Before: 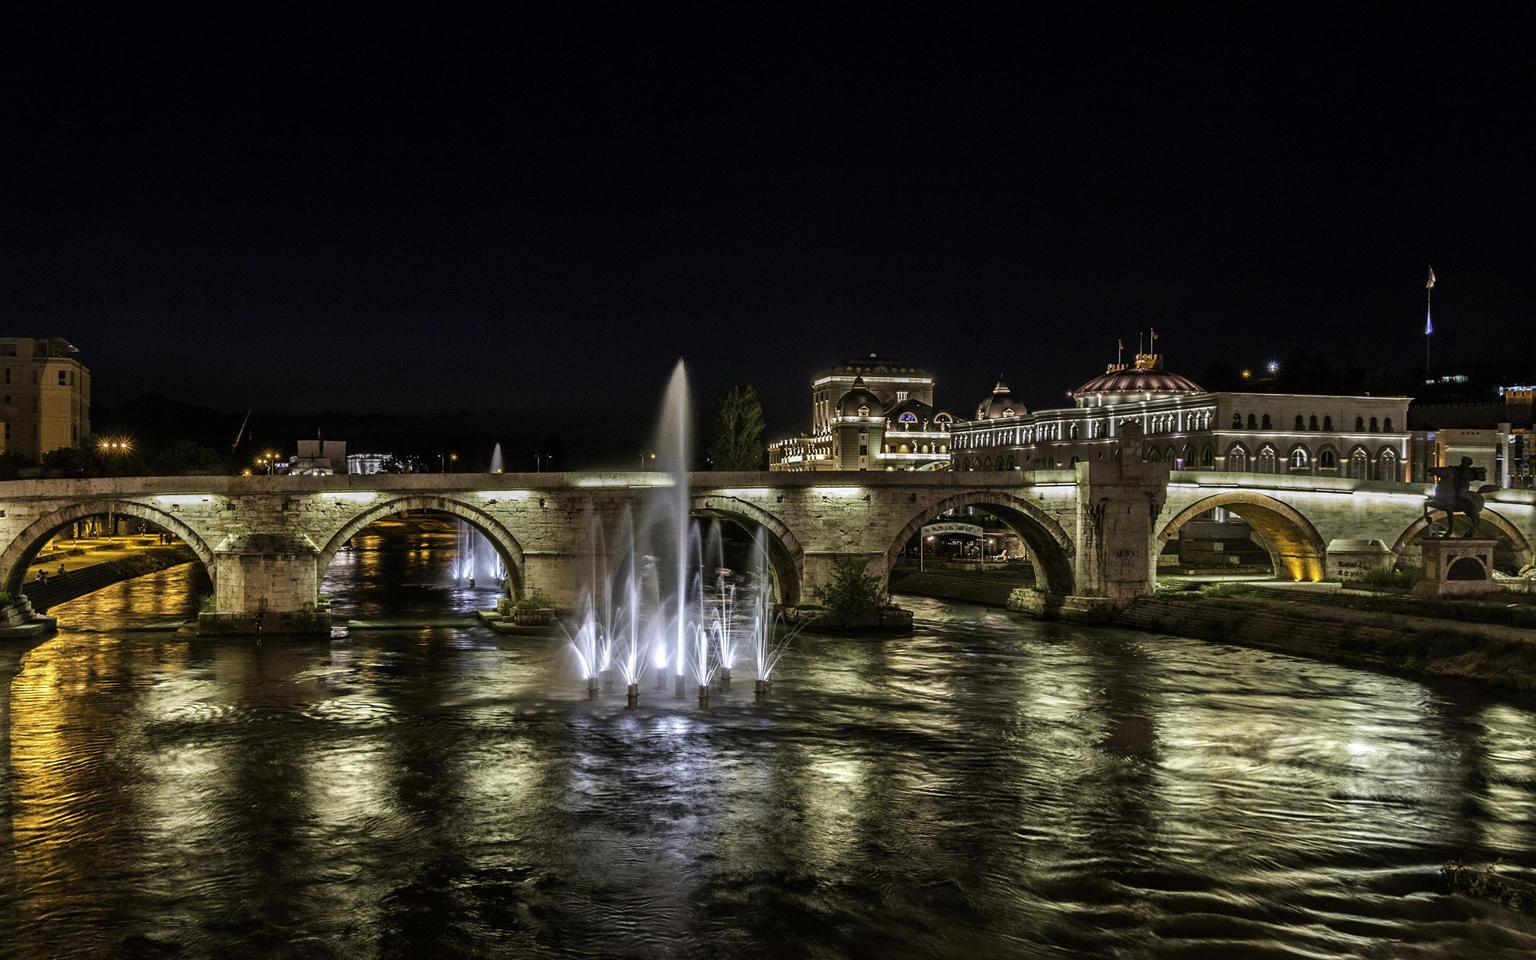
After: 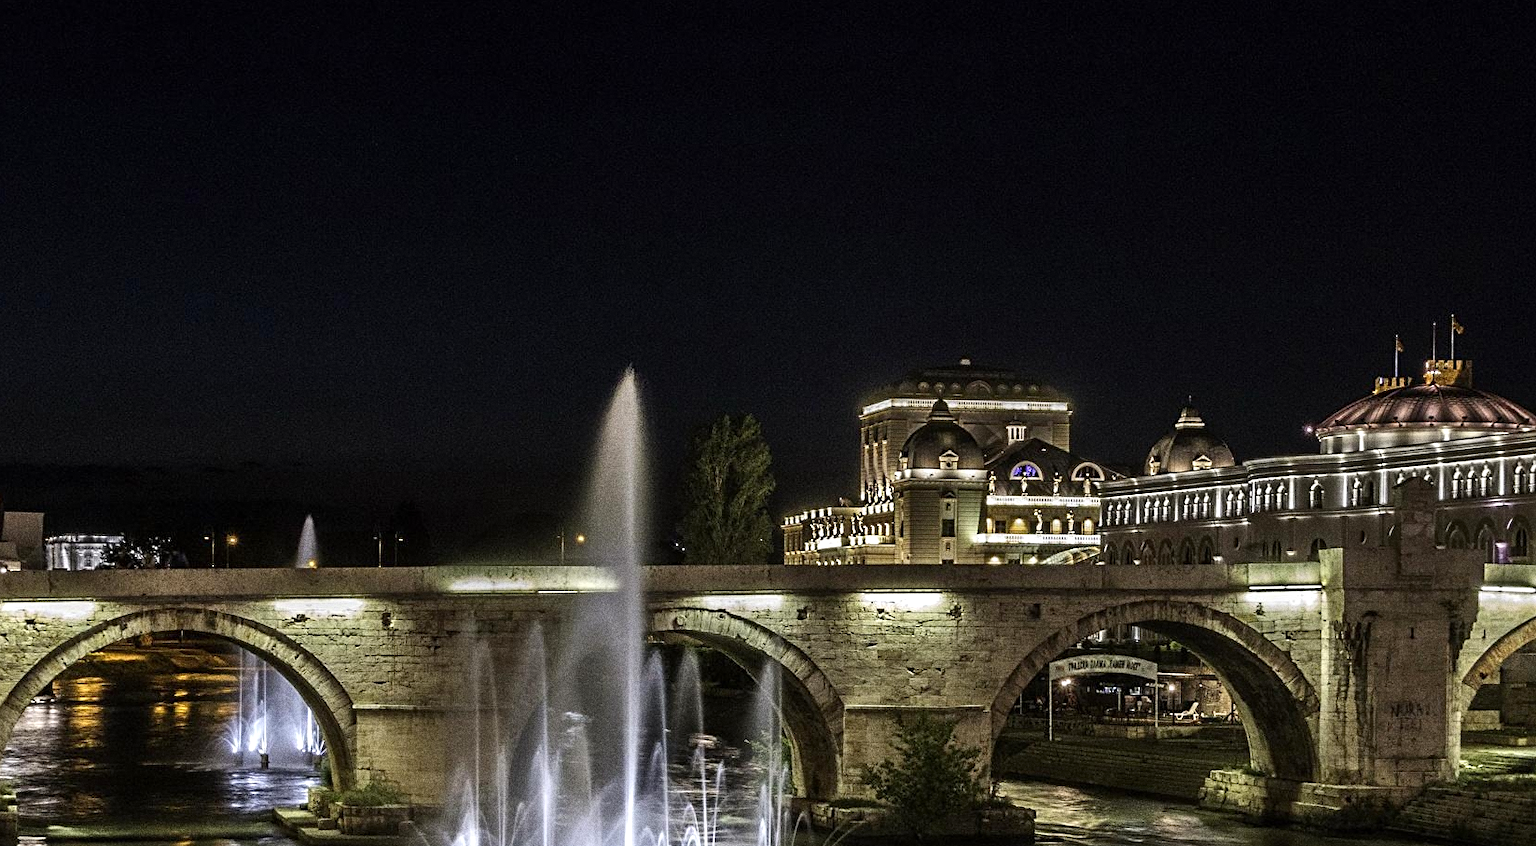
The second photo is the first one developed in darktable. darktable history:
exposure: exposure 0.3 EV, compensate highlight preservation false
sharpen: amount 0.2
grain: coarseness 0.09 ISO, strength 40%
crop: left 20.932%, top 15.471%, right 21.848%, bottom 34.081%
